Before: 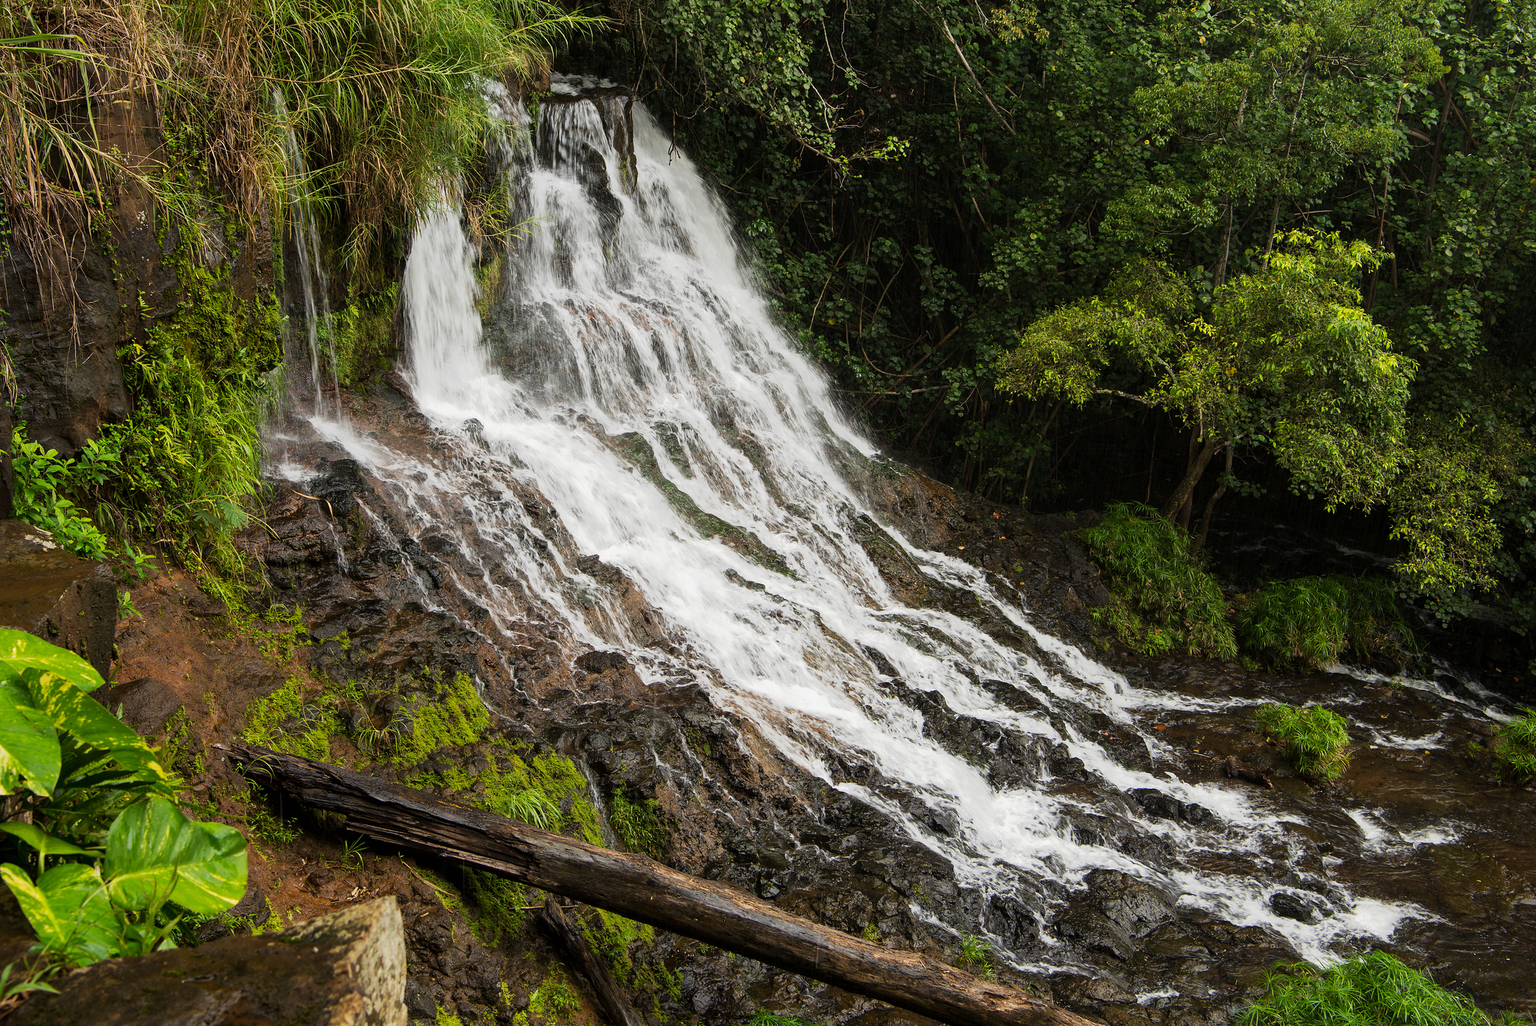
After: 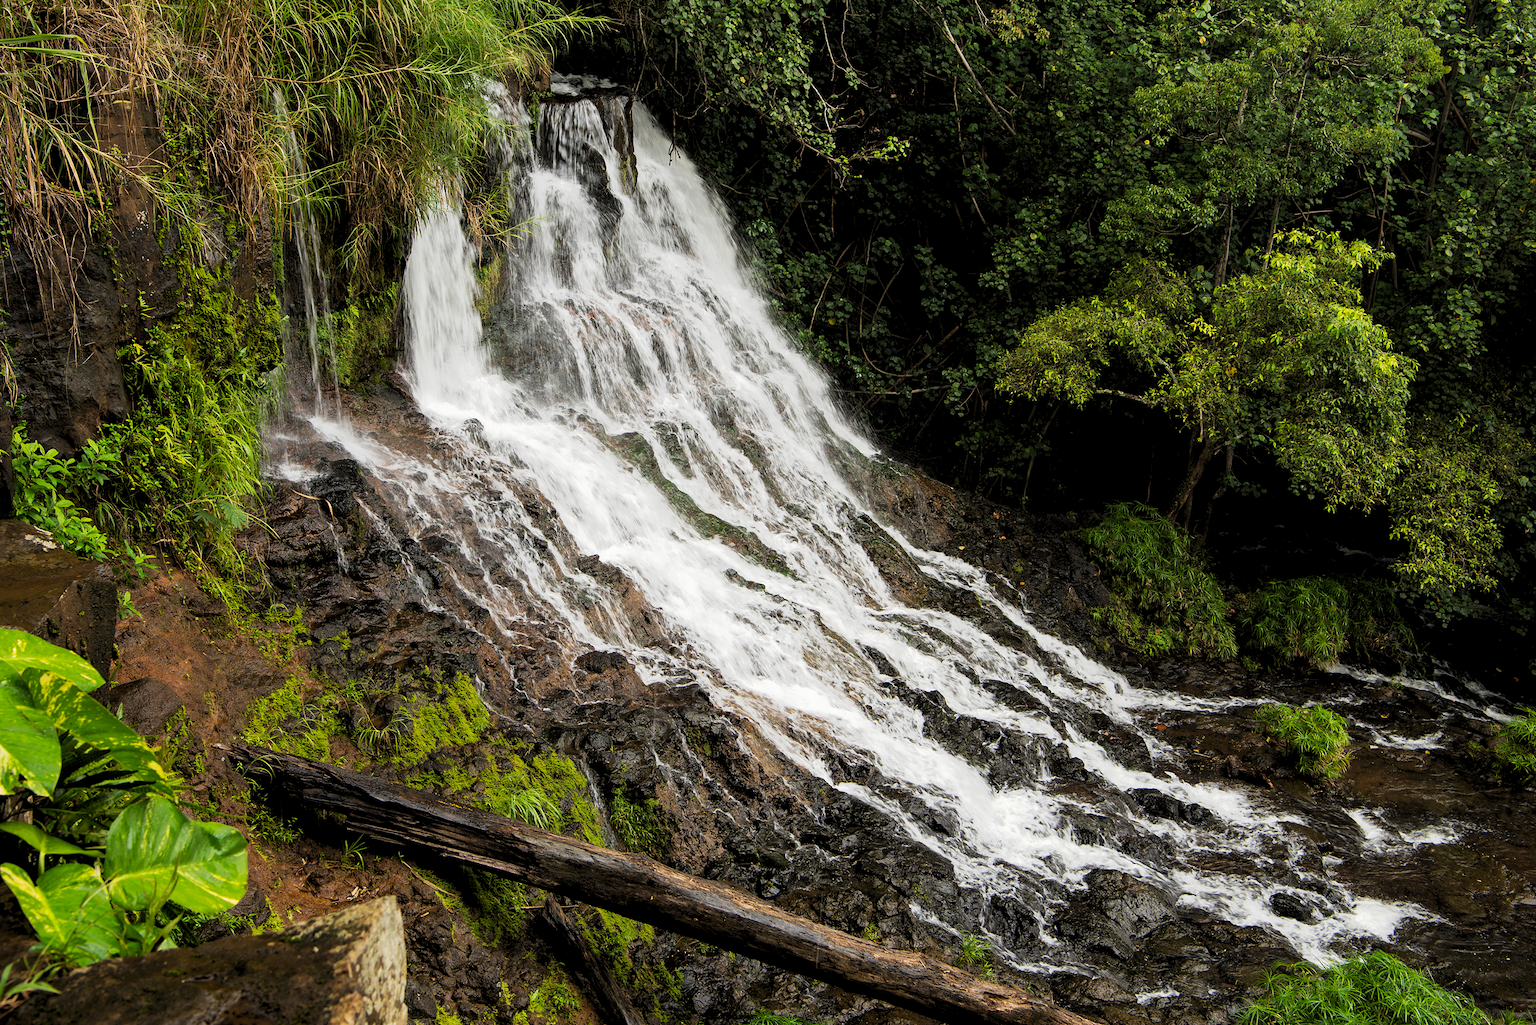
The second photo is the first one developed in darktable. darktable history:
levels: levels [0.073, 0.497, 0.972]
